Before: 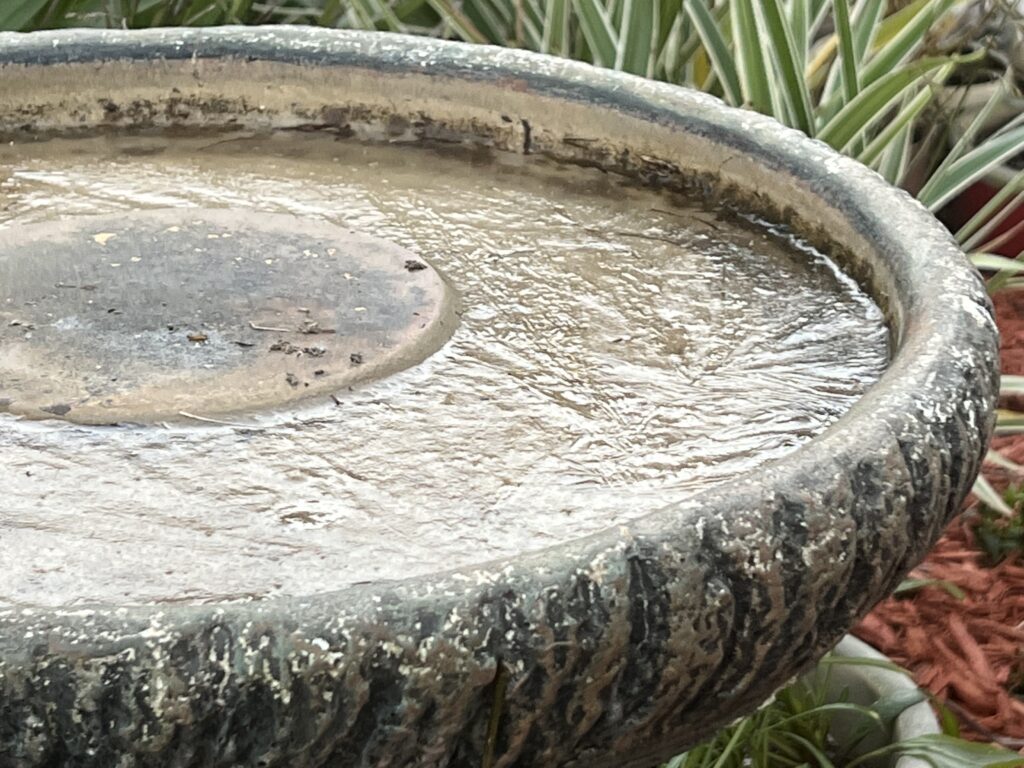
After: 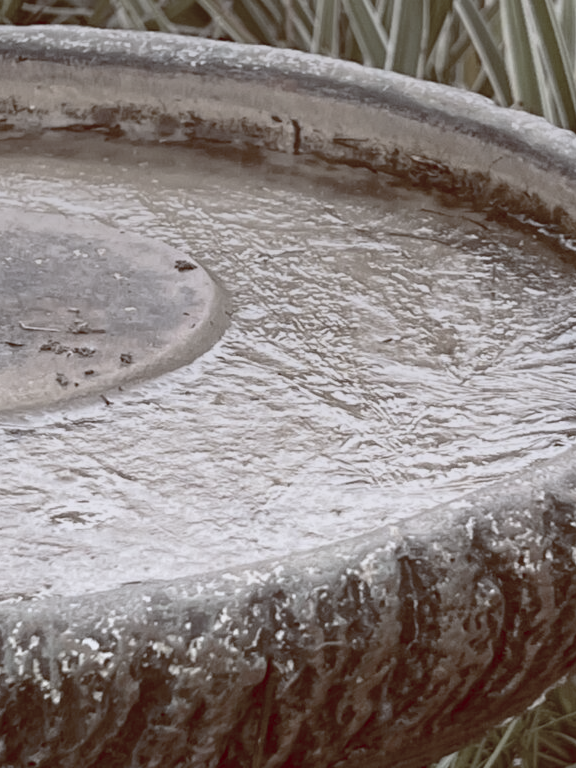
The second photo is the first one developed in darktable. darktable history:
crop and rotate: left 22.516%, right 21.234%
color balance rgb: shadows lift › luminance 1%, shadows lift › chroma 0.2%, shadows lift › hue 20°, power › luminance 1%, power › chroma 0.4%, power › hue 34°, highlights gain › luminance 0.8%, highlights gain › chroma 0.4%, highlights gain › hue 44°, global offset › chroma 0.4%, global offset › hue 34°, white fulcrum 0.08 EV, linear chroma grading › shadows -7%, linear chroma grading › highlights -7%, linear chroma grading › global chroma -10%, linear chroma grading › mid-tones -8%, perceptual saturation grading › global saturation -28%, perceptual saturation grading › highlights -20%, perceptual saturation grading › mid-tones -24%, perceptual saturation grading › shadows -24%, perceptual brilliance grading › global brilliance -1%, perceptual brilliance grading › highlights -1%, perceptual brilliance grading › mid-tones -1%, perceptual brilliance grading › shadows -1%, global vibrance -17%, contrast -6%
white balance: red 0.967, blue 1.119, emerald 0.756
graduated density: rotation -0.352°, offset 57.64
